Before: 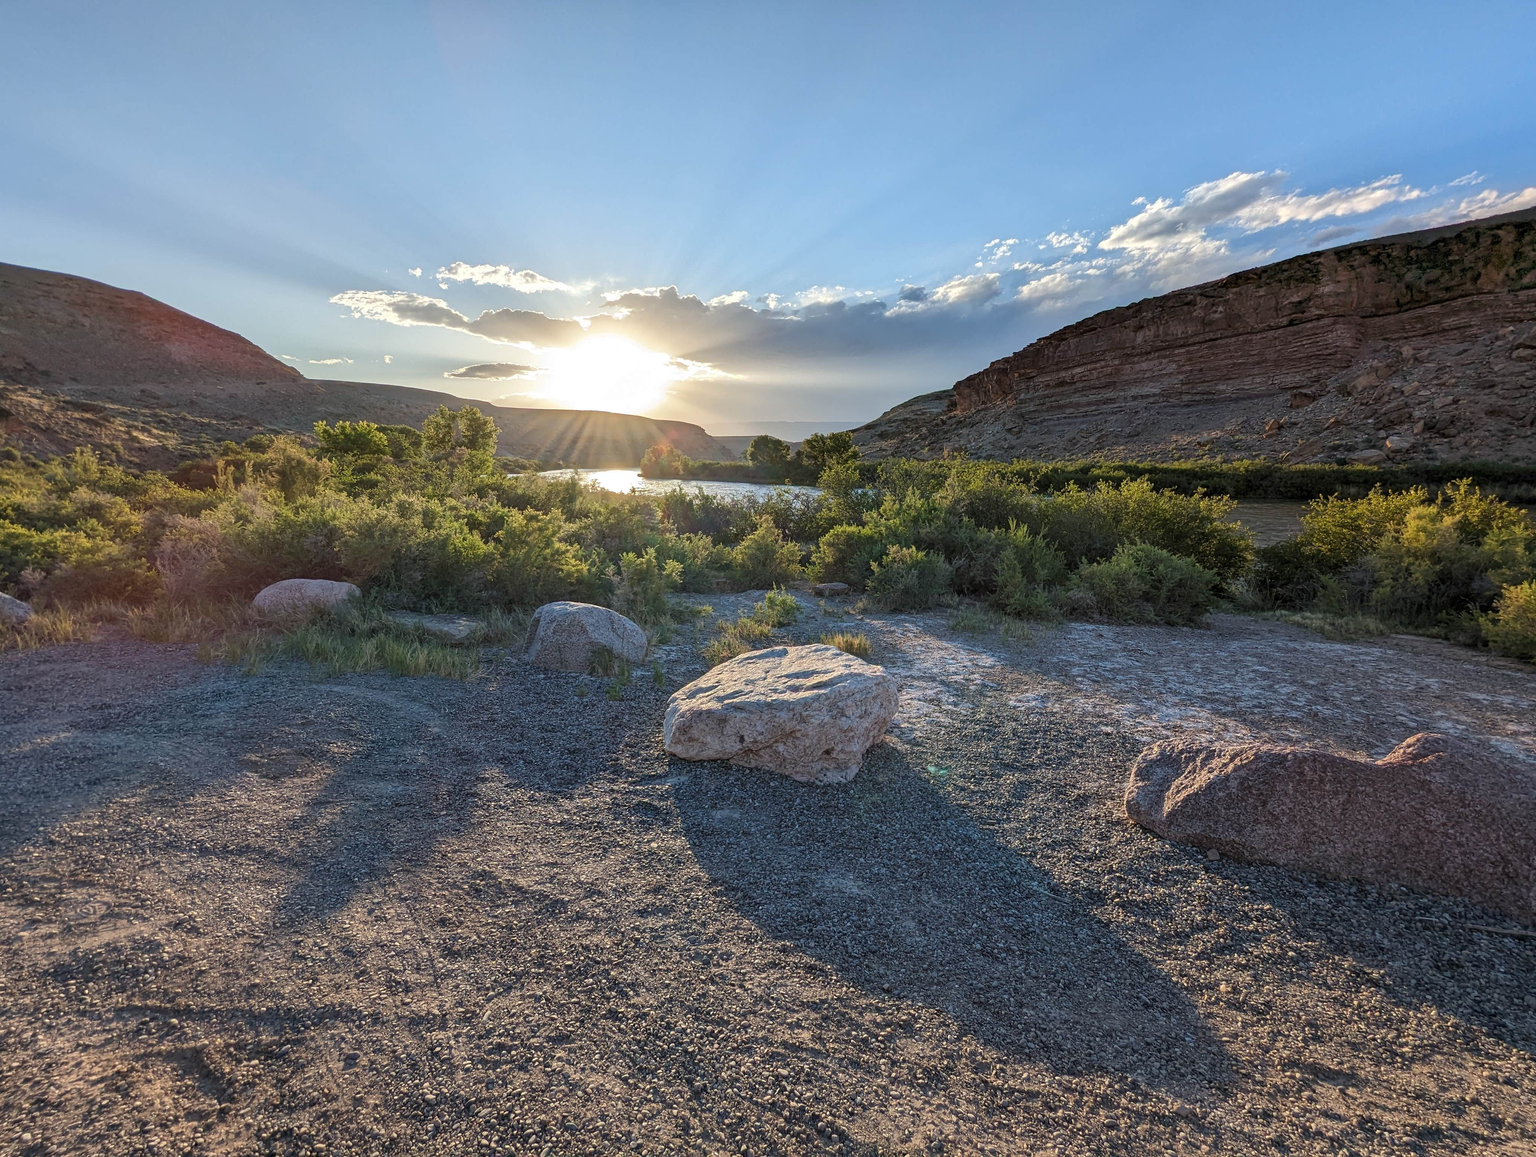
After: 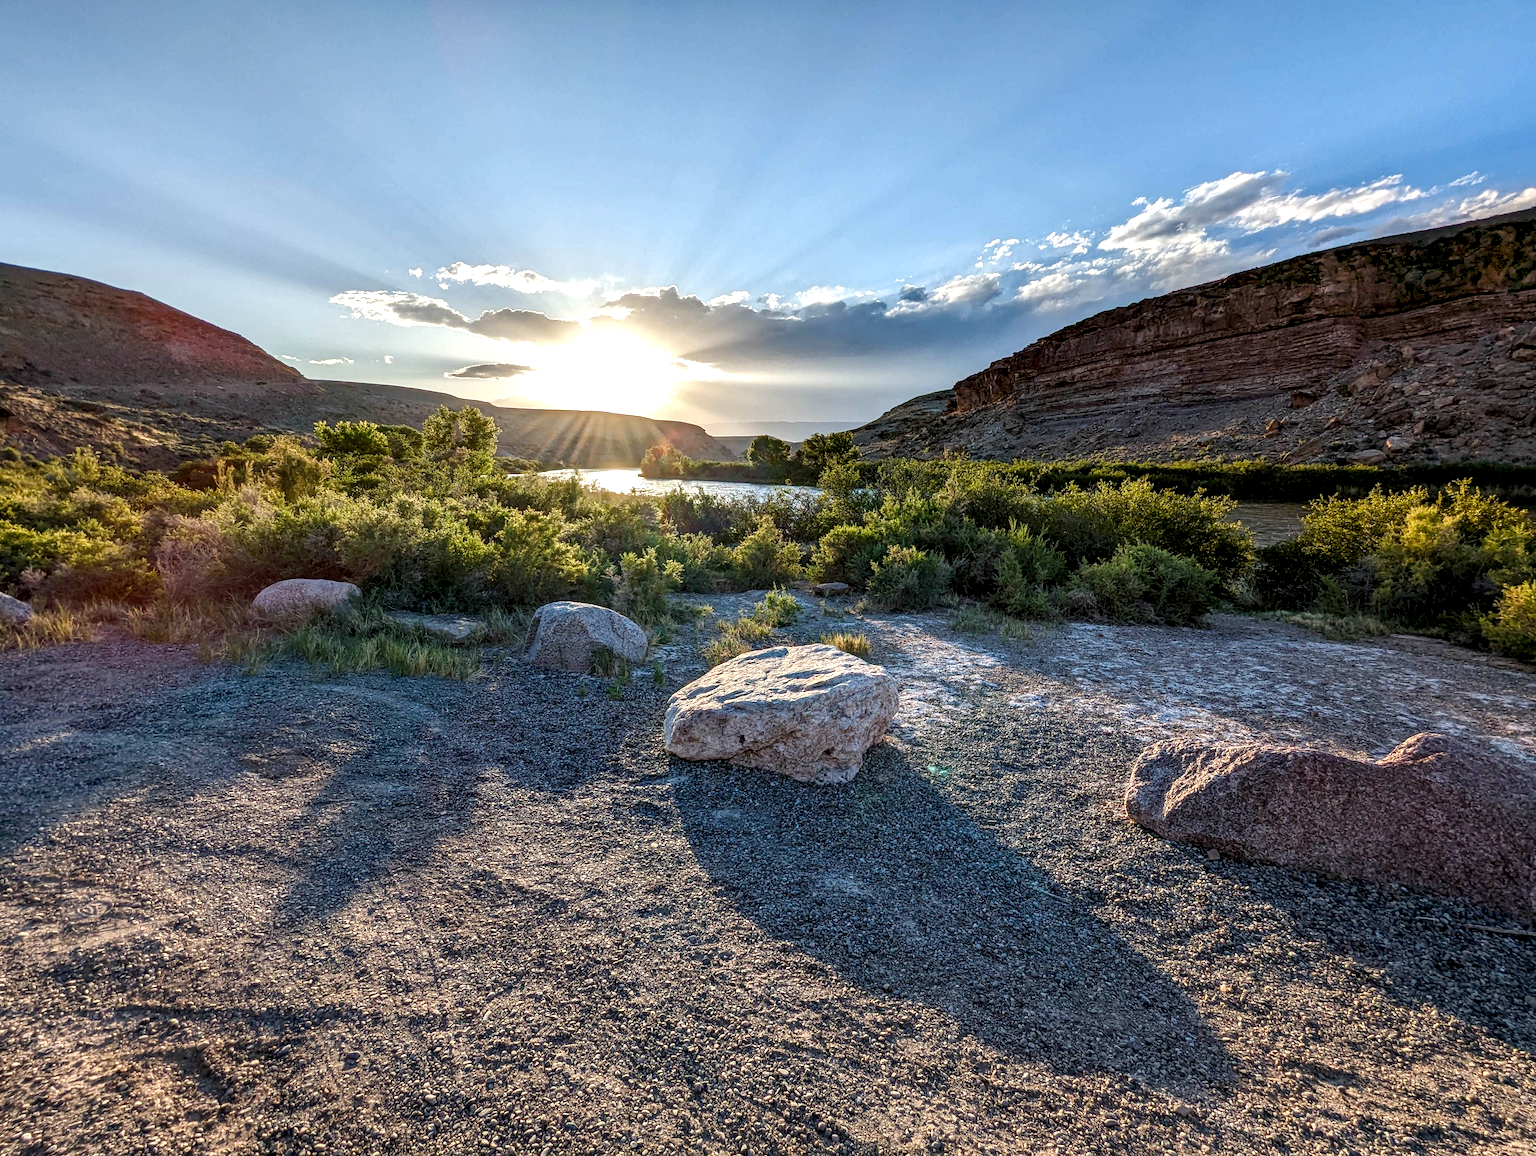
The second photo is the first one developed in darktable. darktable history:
local contrast: highlights 65%, shadows 53%, detail 169%, midtone range 0.519
color balance rgb: perceptual saturation grading › global saturation 26.413%, perceptual saturation grading › highlights -28.981%, perceptual saturation grading › mid-tones 15.456%, perceptual saturation grading › shadows 32.774%
